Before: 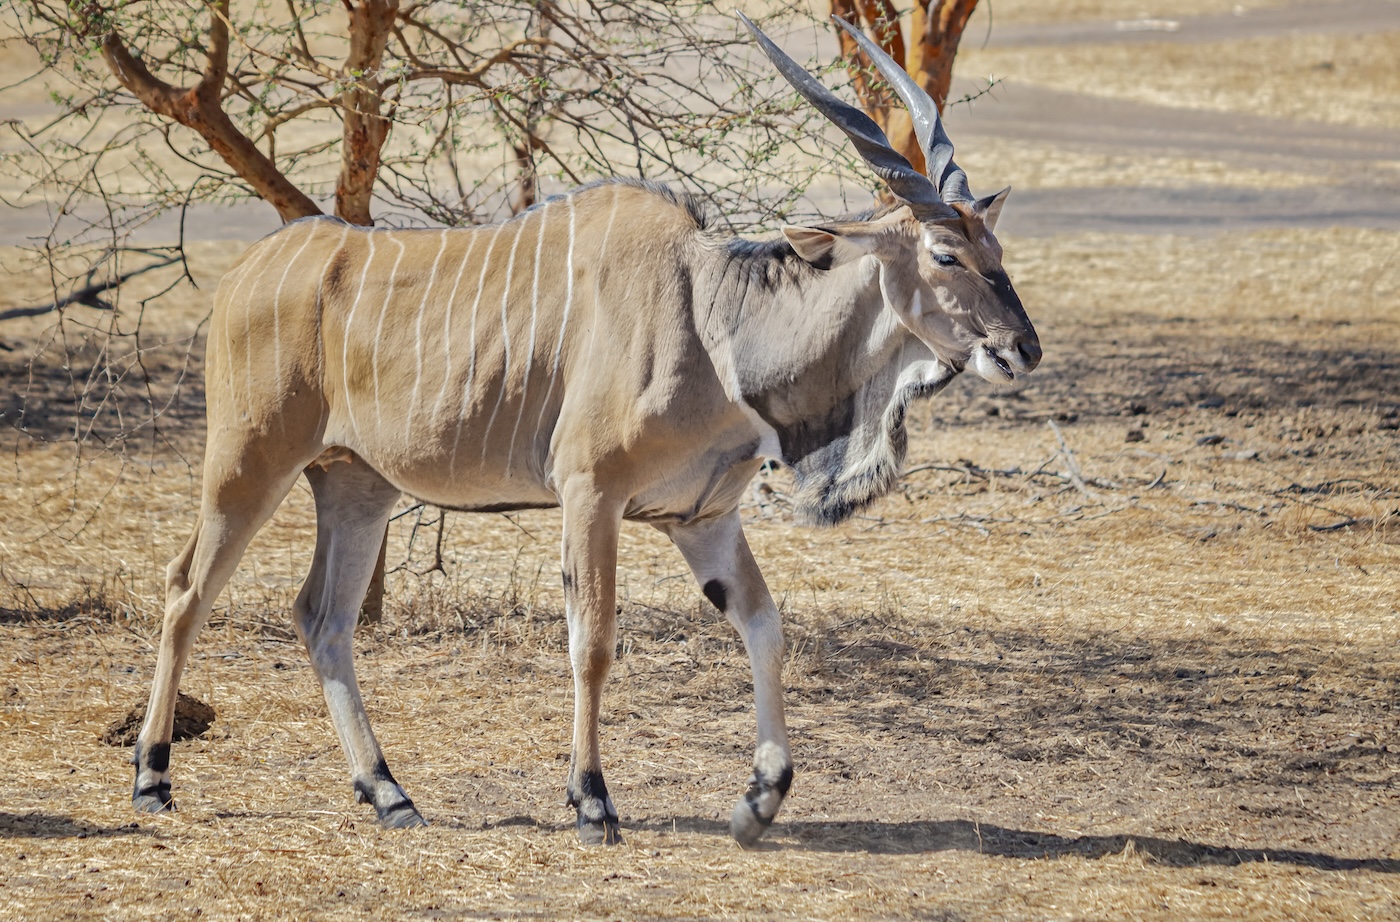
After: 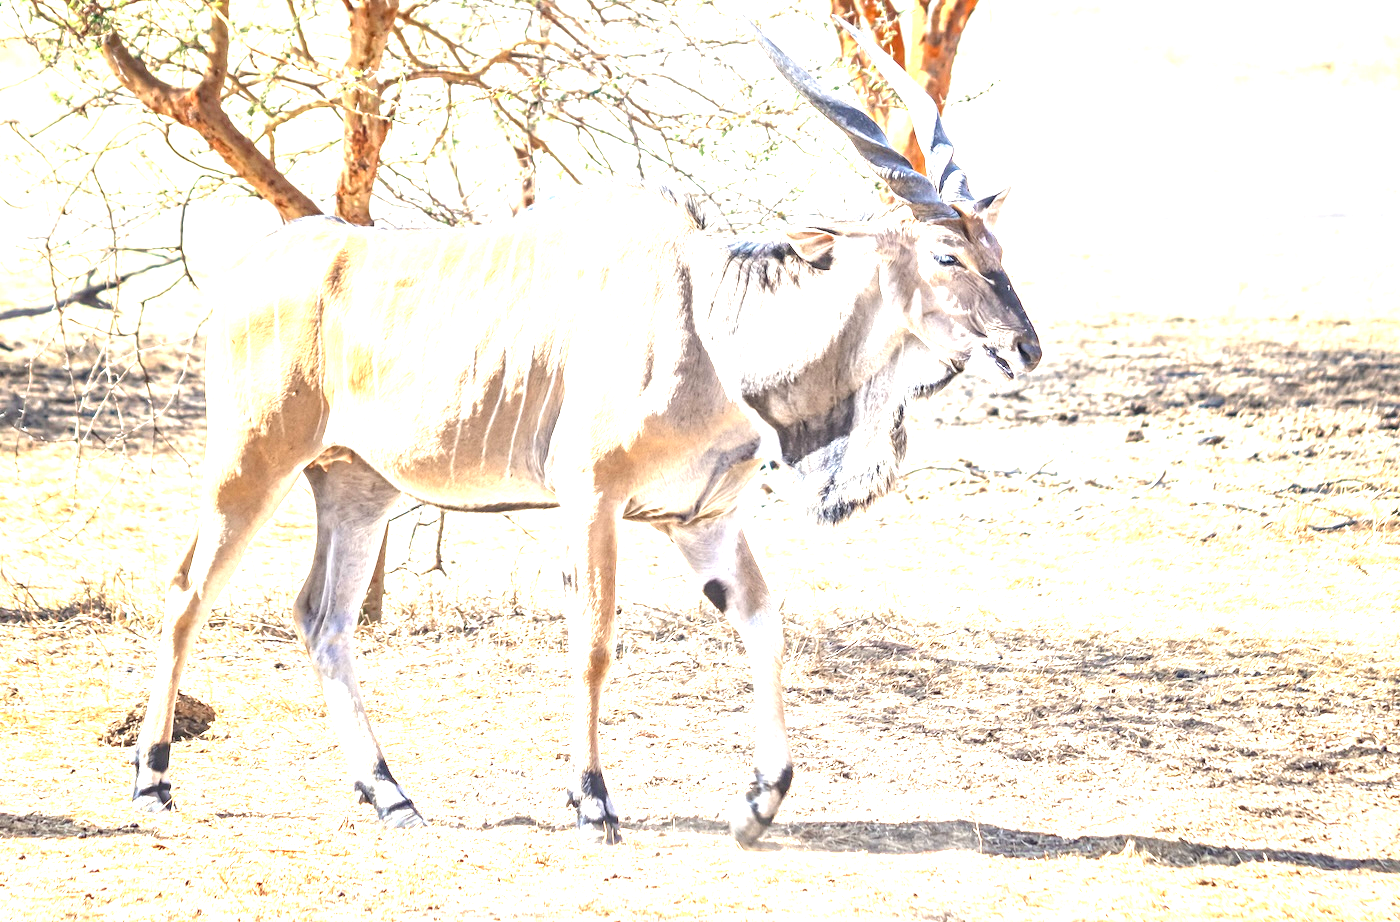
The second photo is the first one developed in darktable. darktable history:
local contrast: on, module defaults
exposure: exposure 2.207 EV, compensate highlight preservation false
